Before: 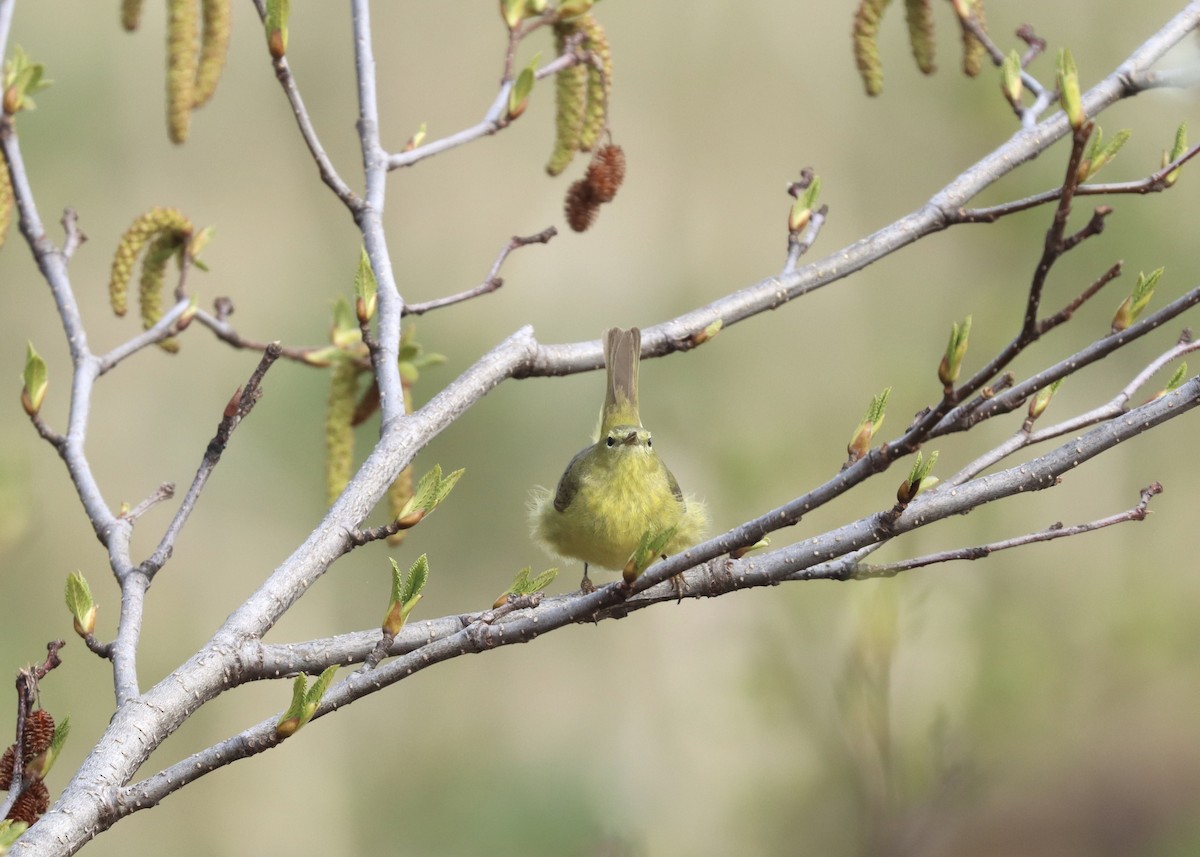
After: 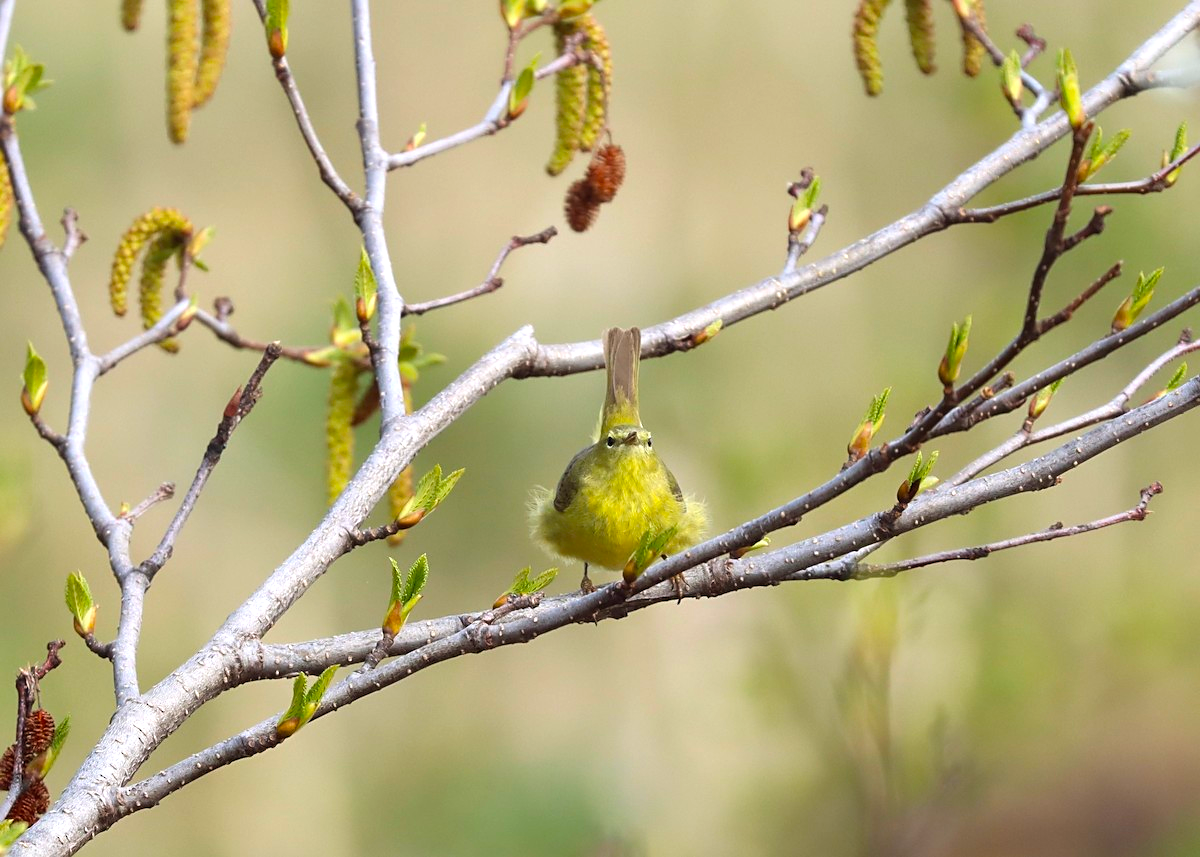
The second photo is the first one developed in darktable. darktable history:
color balance: lift [1, 1.001, 0.999, 1.001], gamma [1, 1.004, 1.007, 0.993], gain [1, 0.991, 0.987, 1.013], contrast 10%, output saturation 120%
sharpen: radius 1.864, amount 0.398, threshold 1.271
